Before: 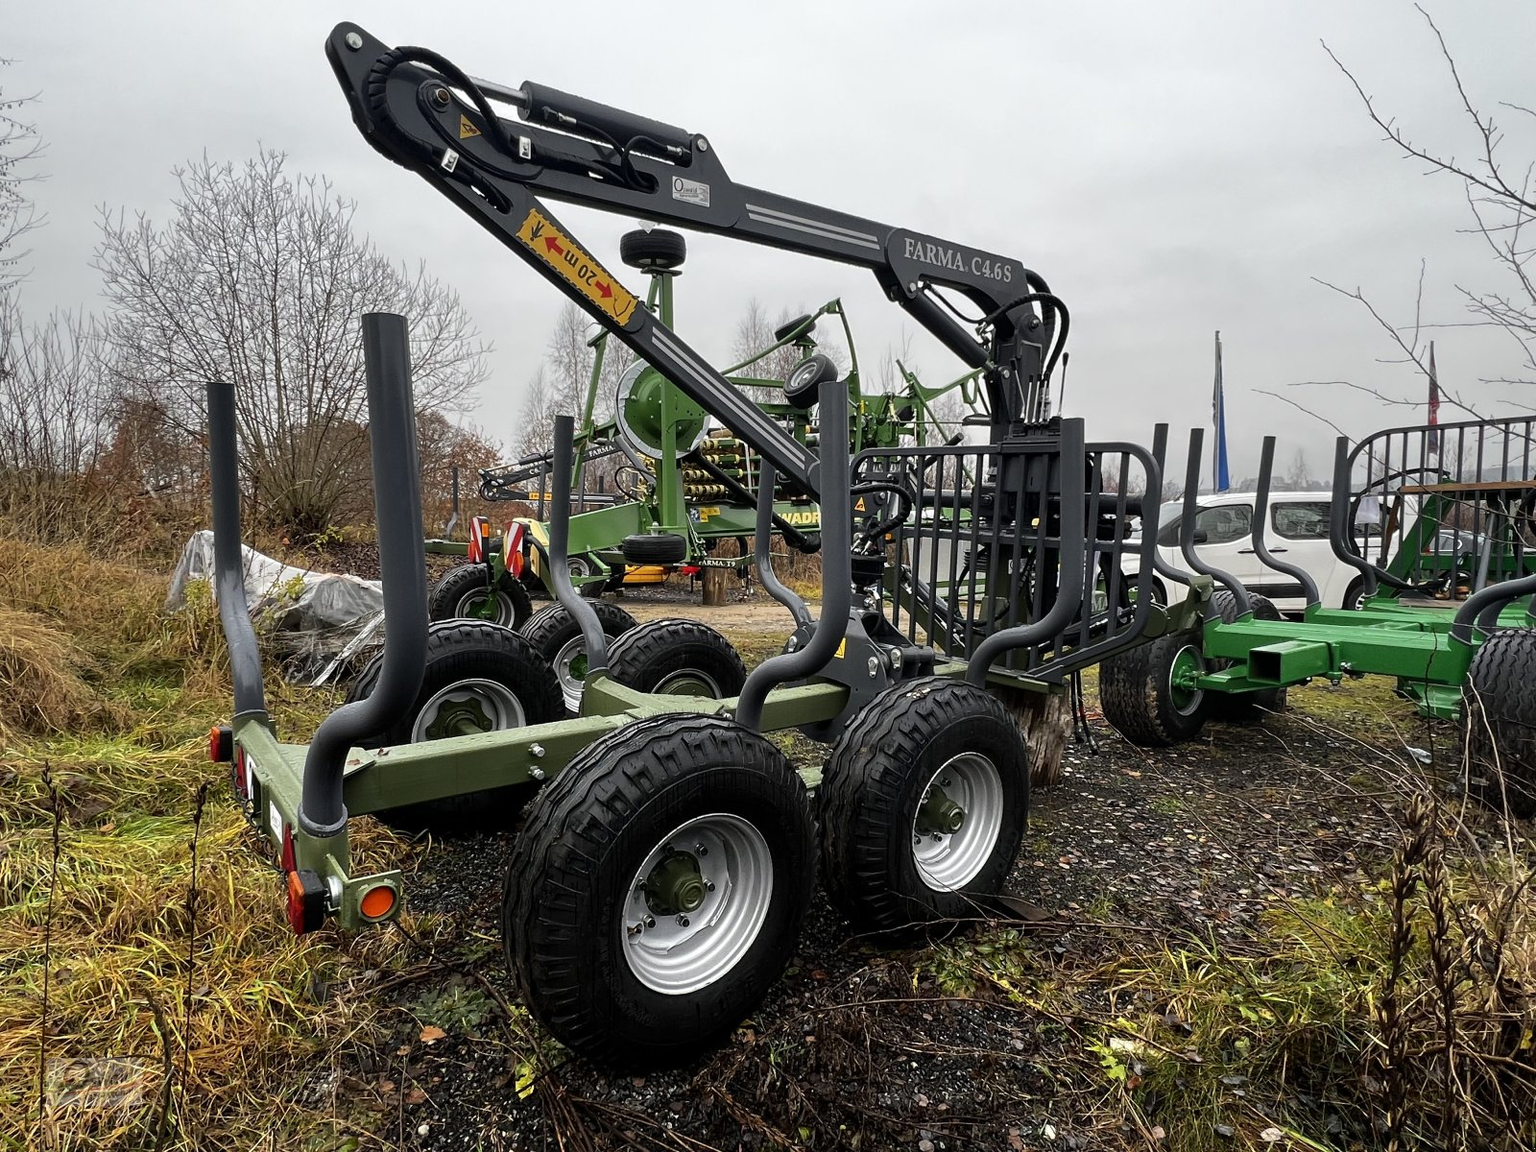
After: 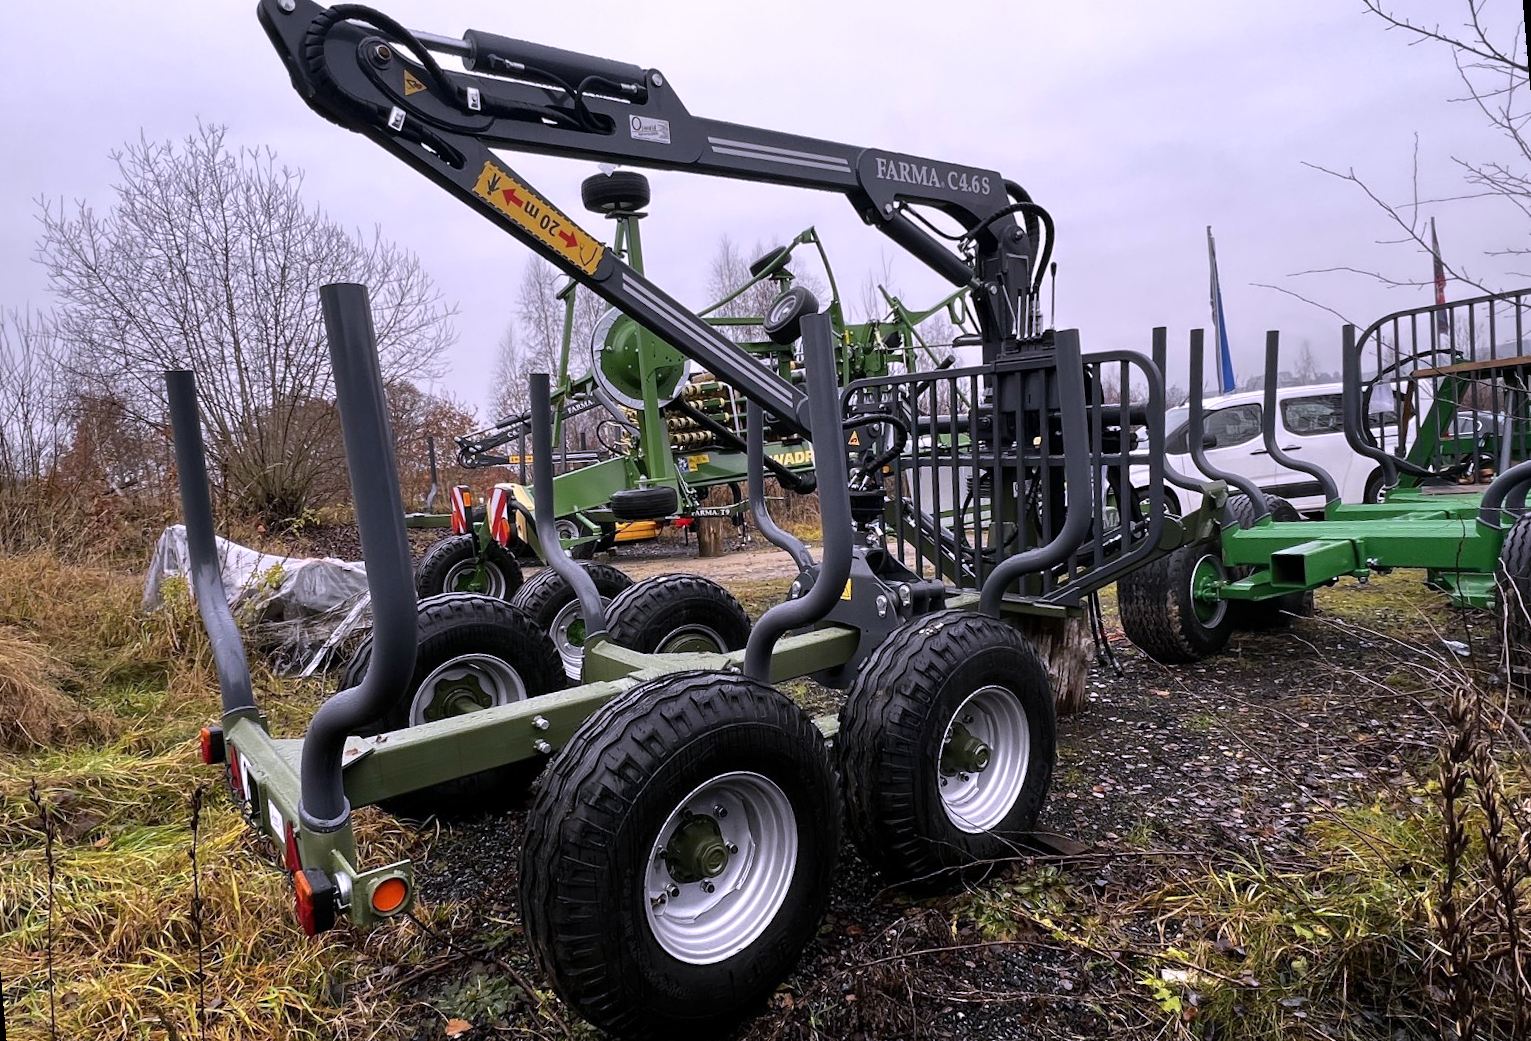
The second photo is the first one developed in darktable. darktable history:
white balance: red 1.042, blue 1.17
rotate and perspective: rotation -5°, crop left 0.05, crop right 0.952, crop top 0.11, crop bottom 0.89
